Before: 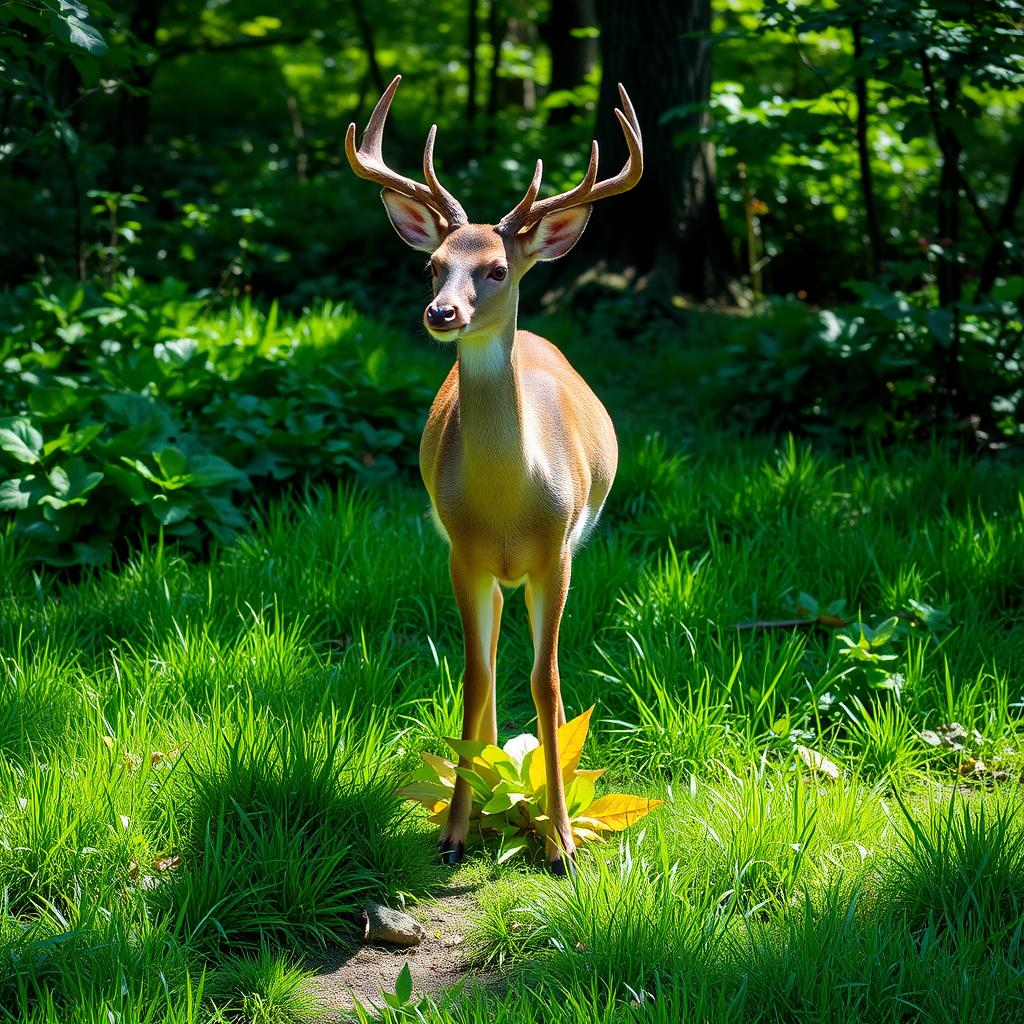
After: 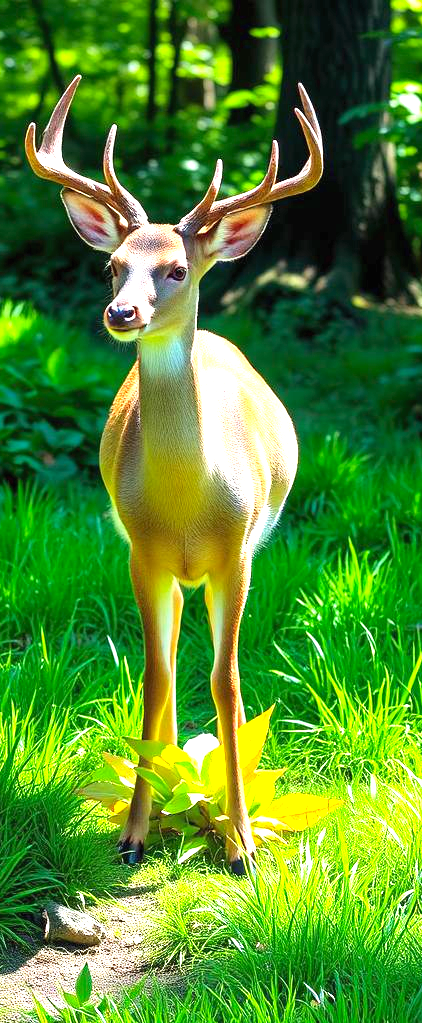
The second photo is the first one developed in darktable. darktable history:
crop: left 31.269%, right 27.442%
exposure: black level correction 0, exposure 1.283 EV, compensate highlight preservation false
contrast brightness saturation: contrast 0.026, brightness 0.06, saturation 0.13
